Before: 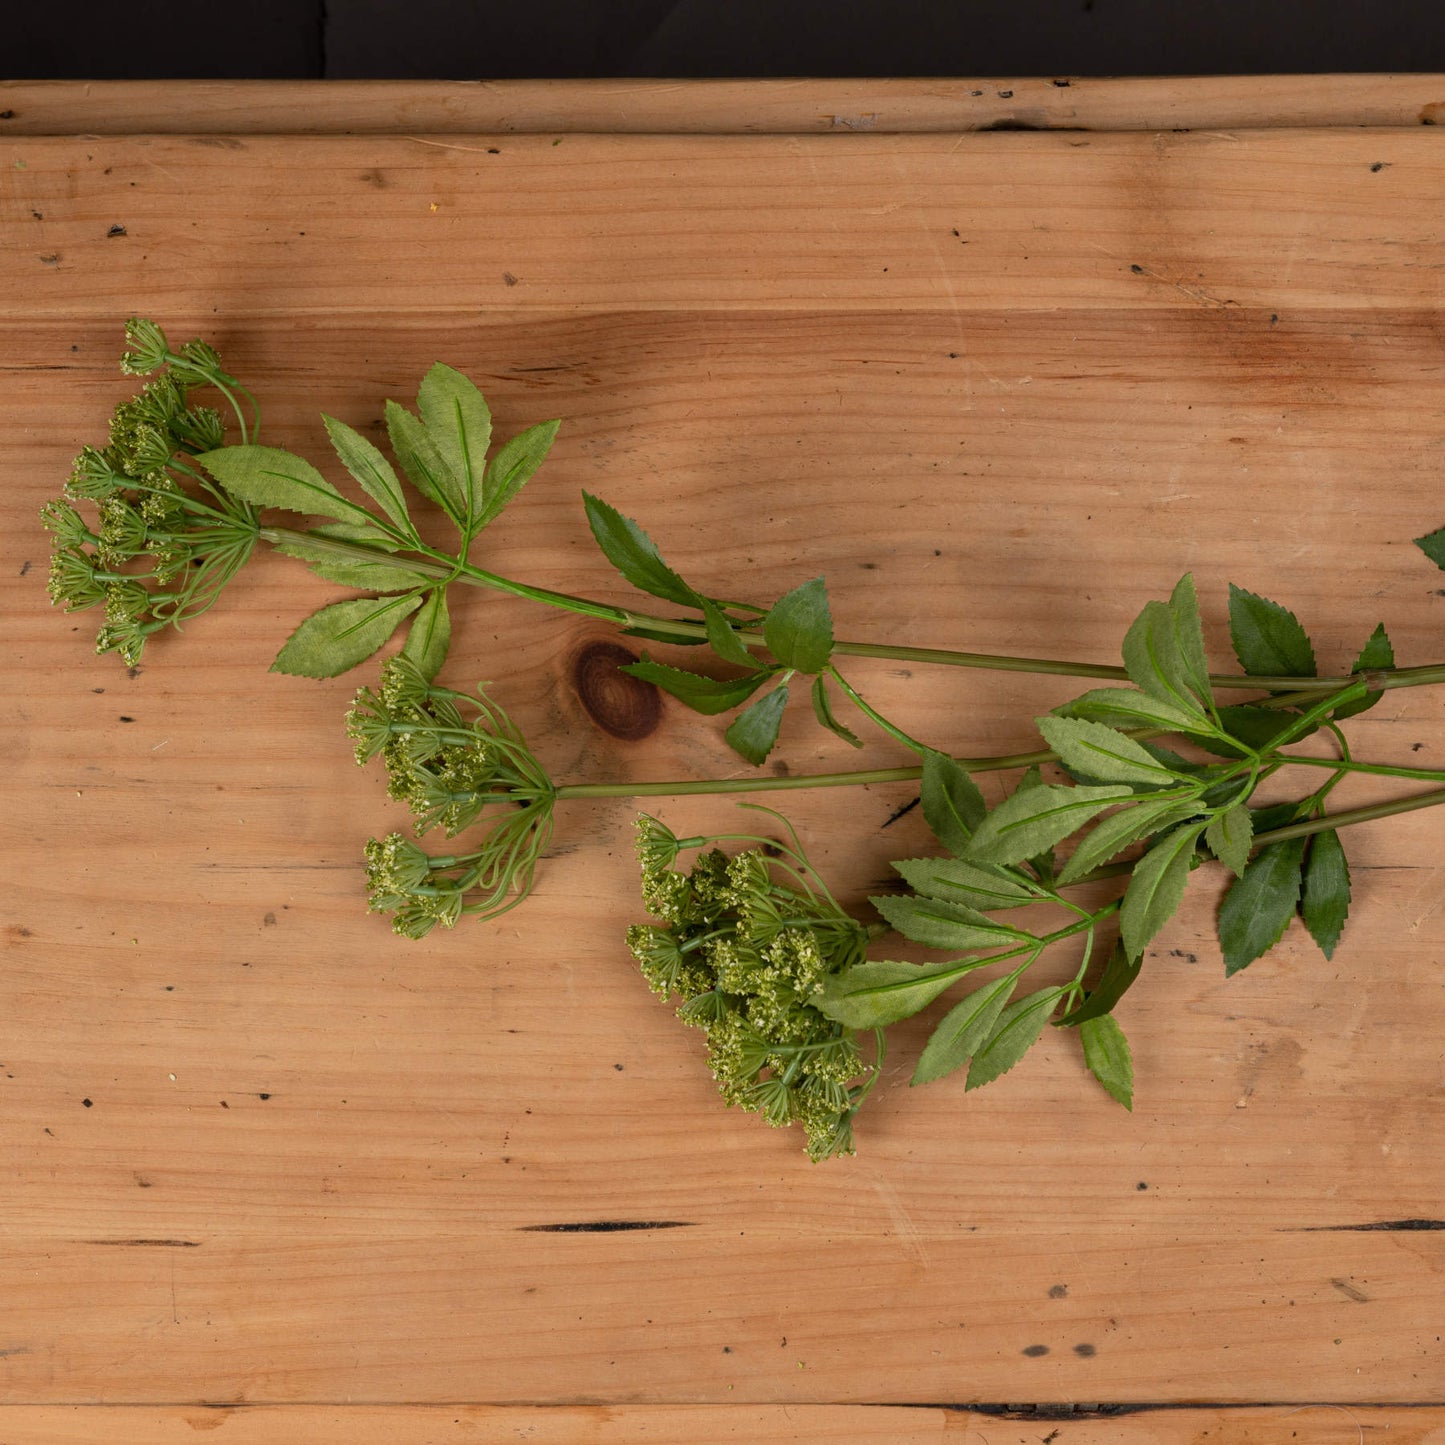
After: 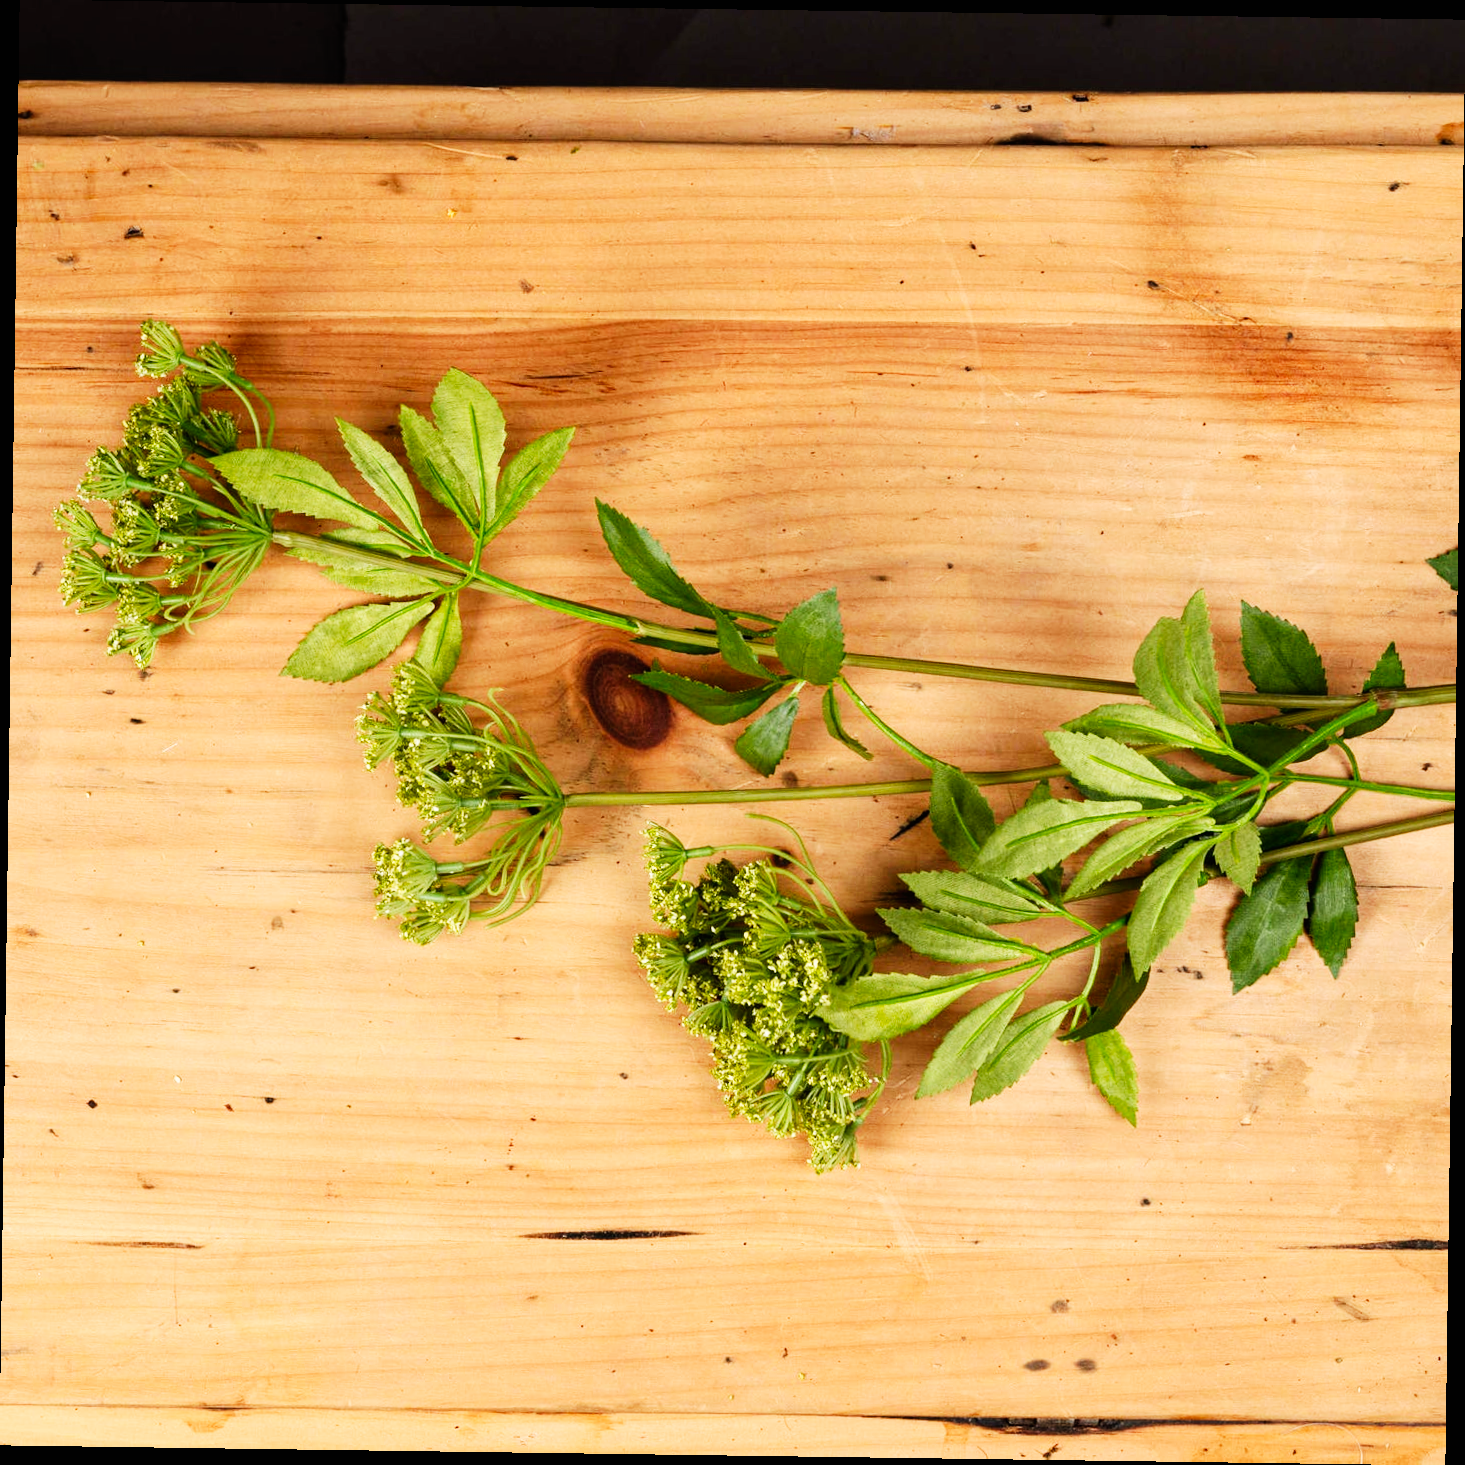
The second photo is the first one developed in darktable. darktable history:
rotate and perspective: rotation 0.8°, automatic cropping off
base curve: curves: ch0 [(0, 0) (0.007, 0.004) (0.027, 0.03) (0.046, 0.07) (0.207, 0.54) (0.442, 0.872) (0.673, 0.972) (1, 1)], preserve colors none
